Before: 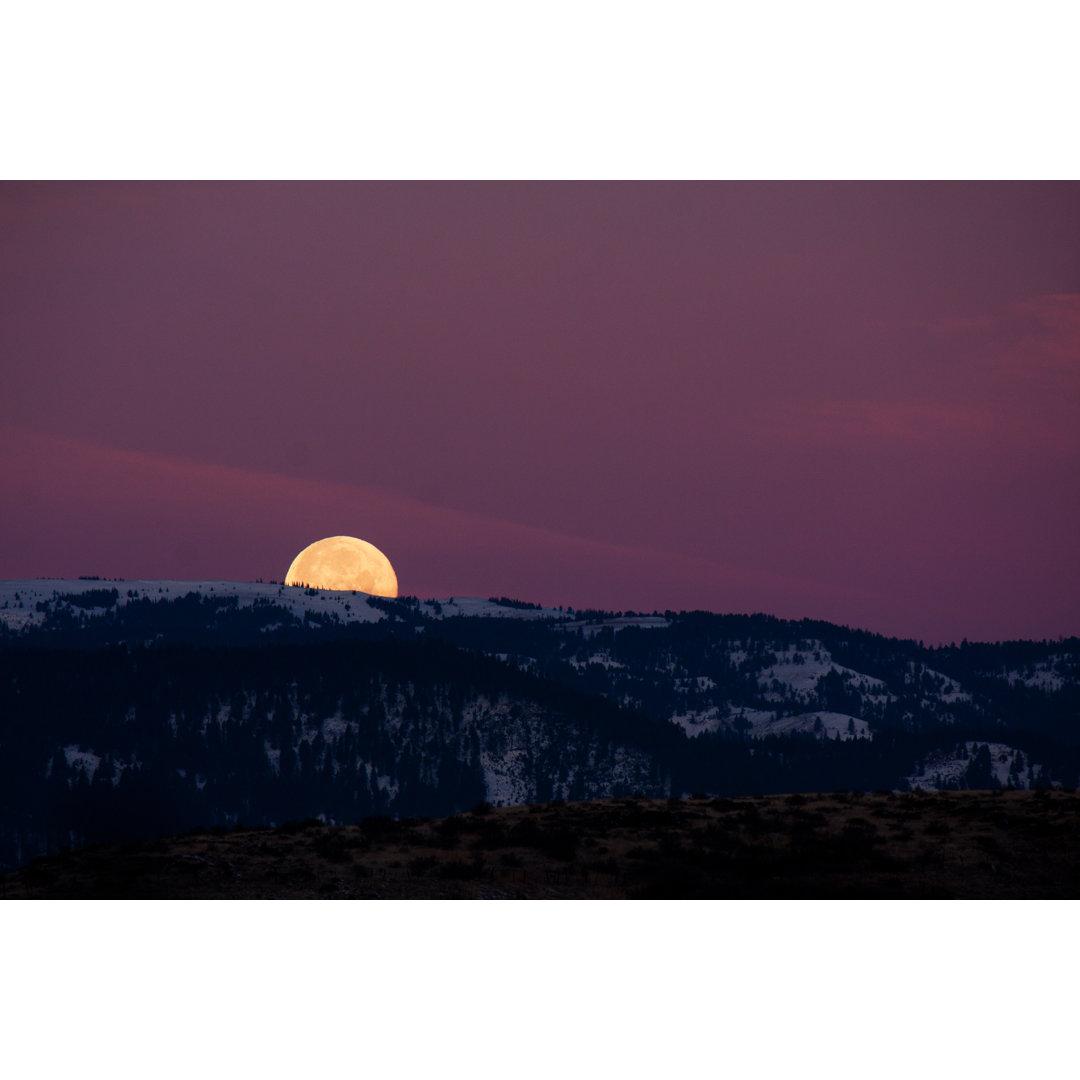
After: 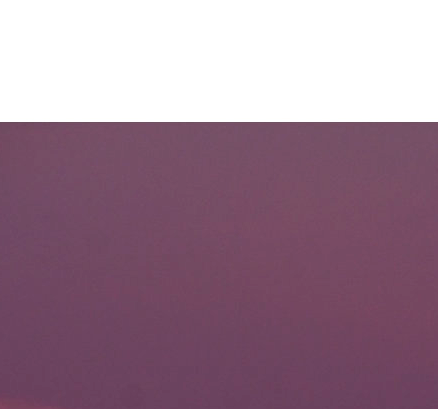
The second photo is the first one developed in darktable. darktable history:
crop: left 15.452%, top 5.459%, right 43.956%, bottom 56.62%
contrast brightness saturation: contrast 0.2, brightness 0.15, saturation 0.14
